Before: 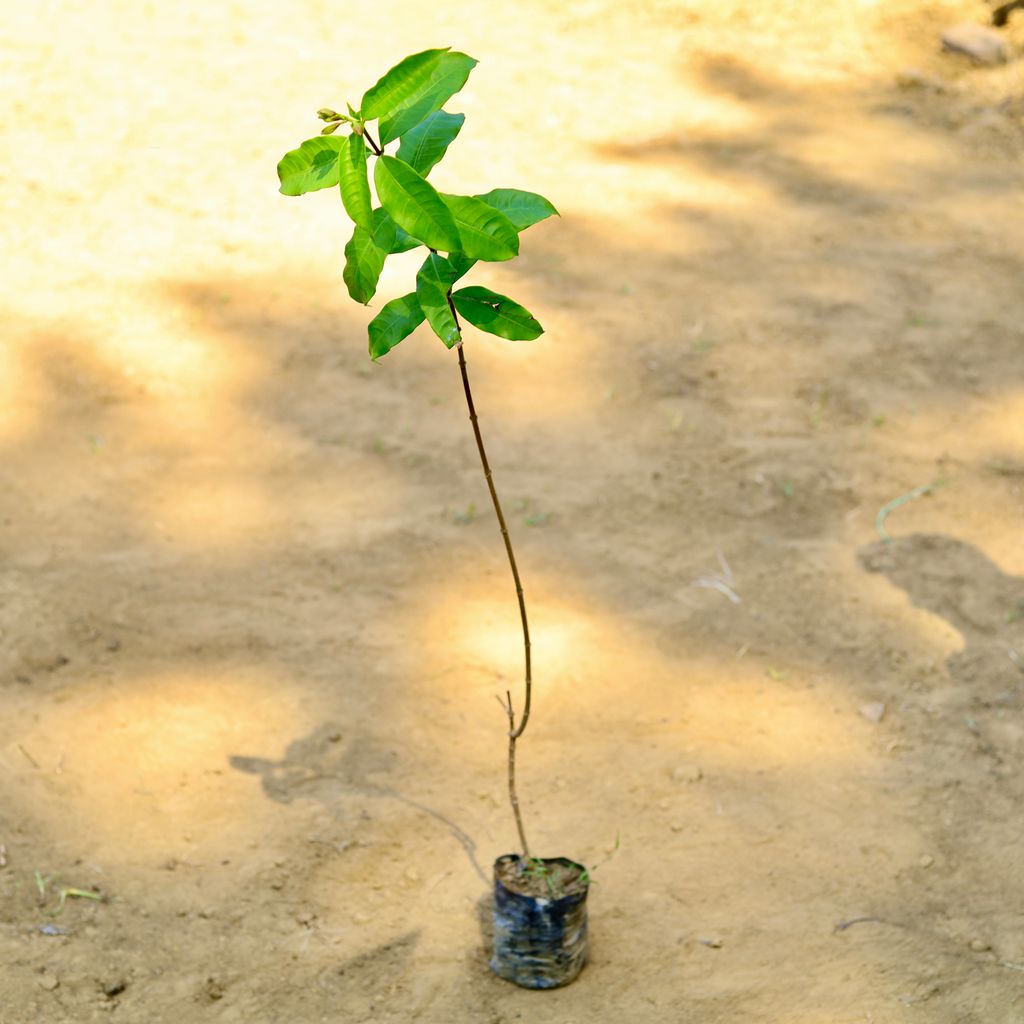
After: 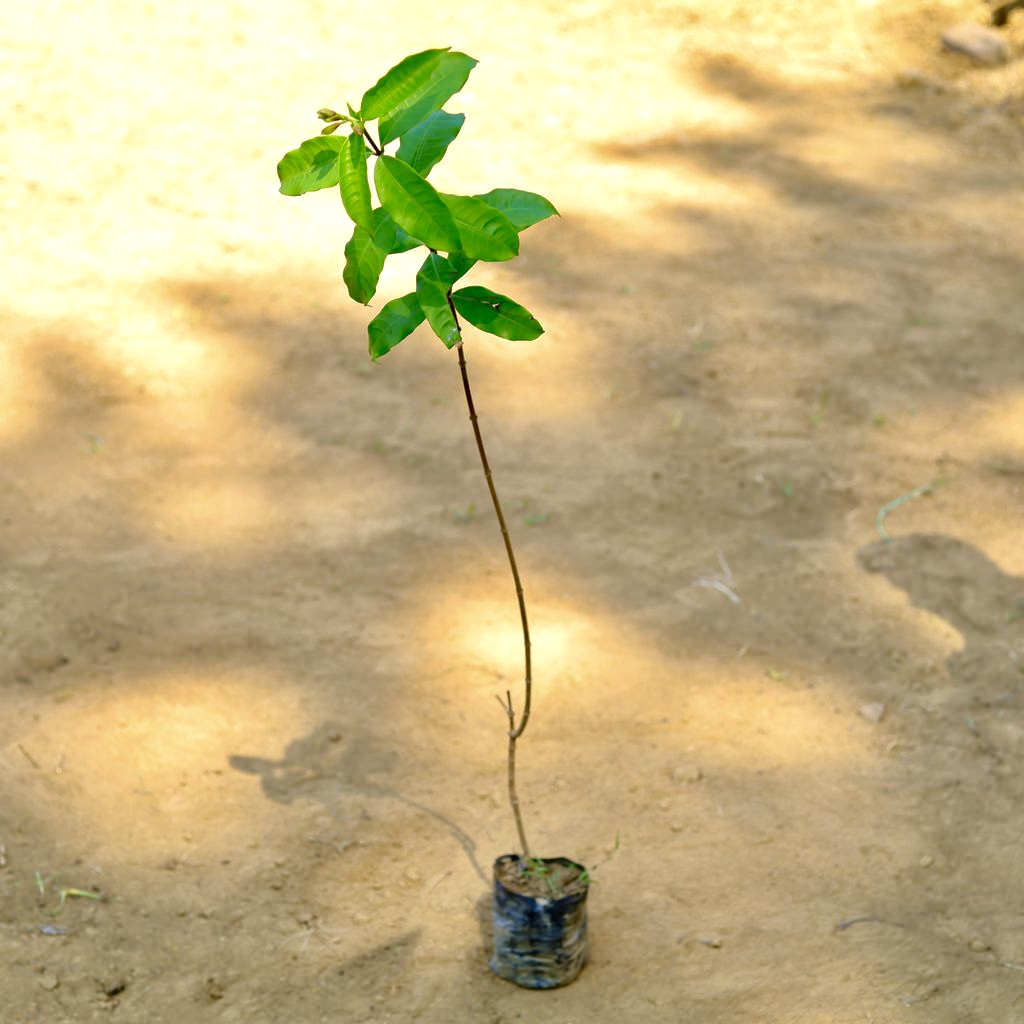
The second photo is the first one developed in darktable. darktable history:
tone equalizer: -8 EV 0 EV, -7 EV 0.003 EV, -6 EV -0.003 EV, -5 EV -0.016 EV, -4 EV -0.08 EV, -3 EV -0.225 EV, -2 EV -0.242 EV, -1 EV 0.11 EV, +0 EV 0.275 EV, edges refinement/feathering 500, mask exposure compensation -1.57 EV, preserve details no
